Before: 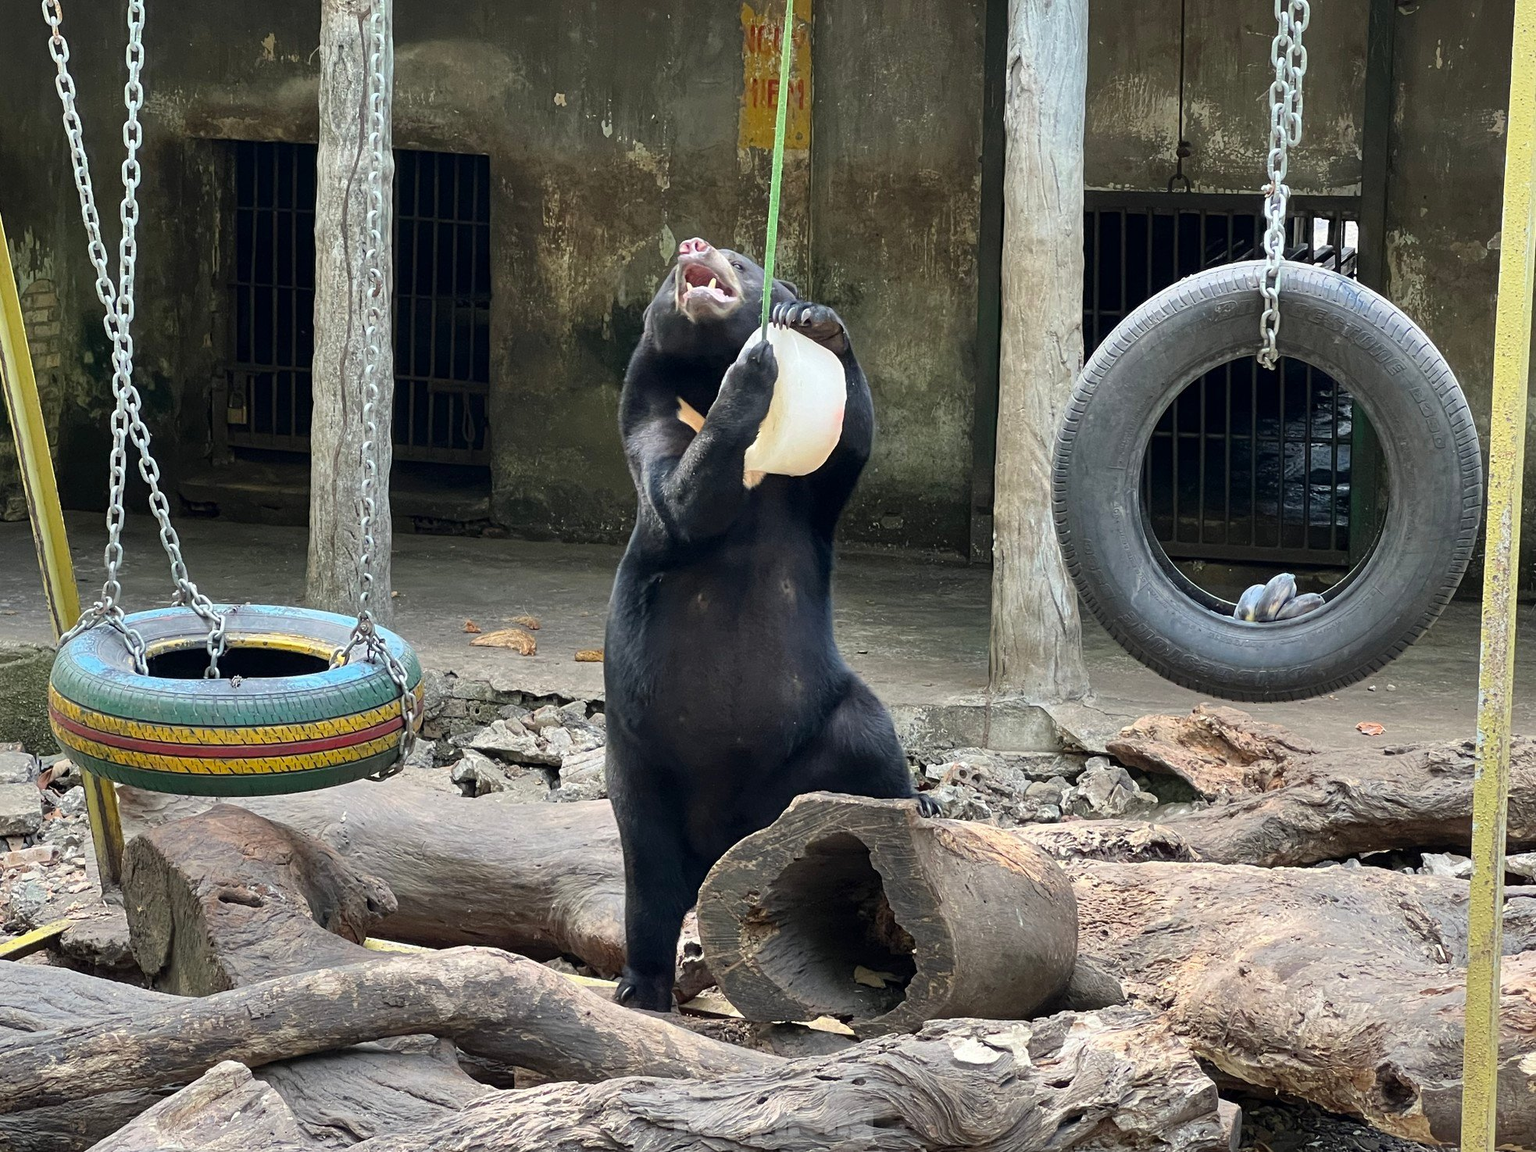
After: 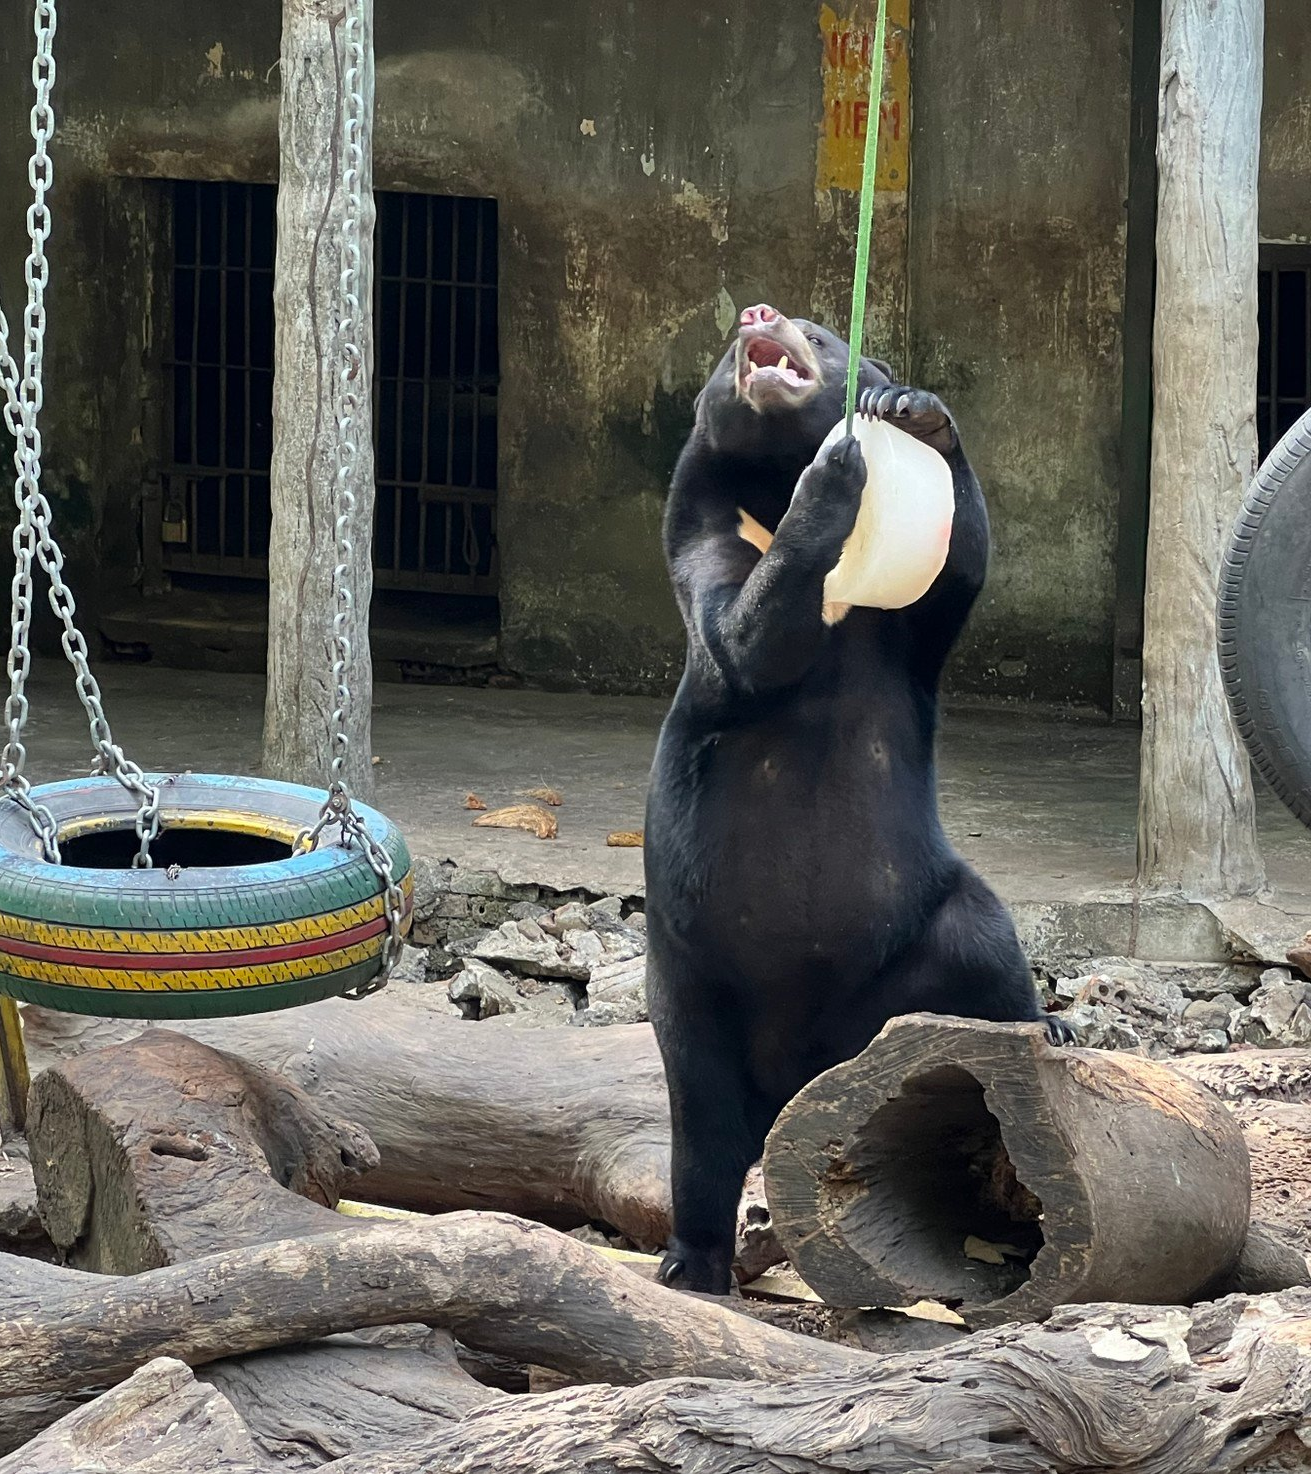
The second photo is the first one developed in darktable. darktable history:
crop and rotate: left 6.602%, right 26.709%
